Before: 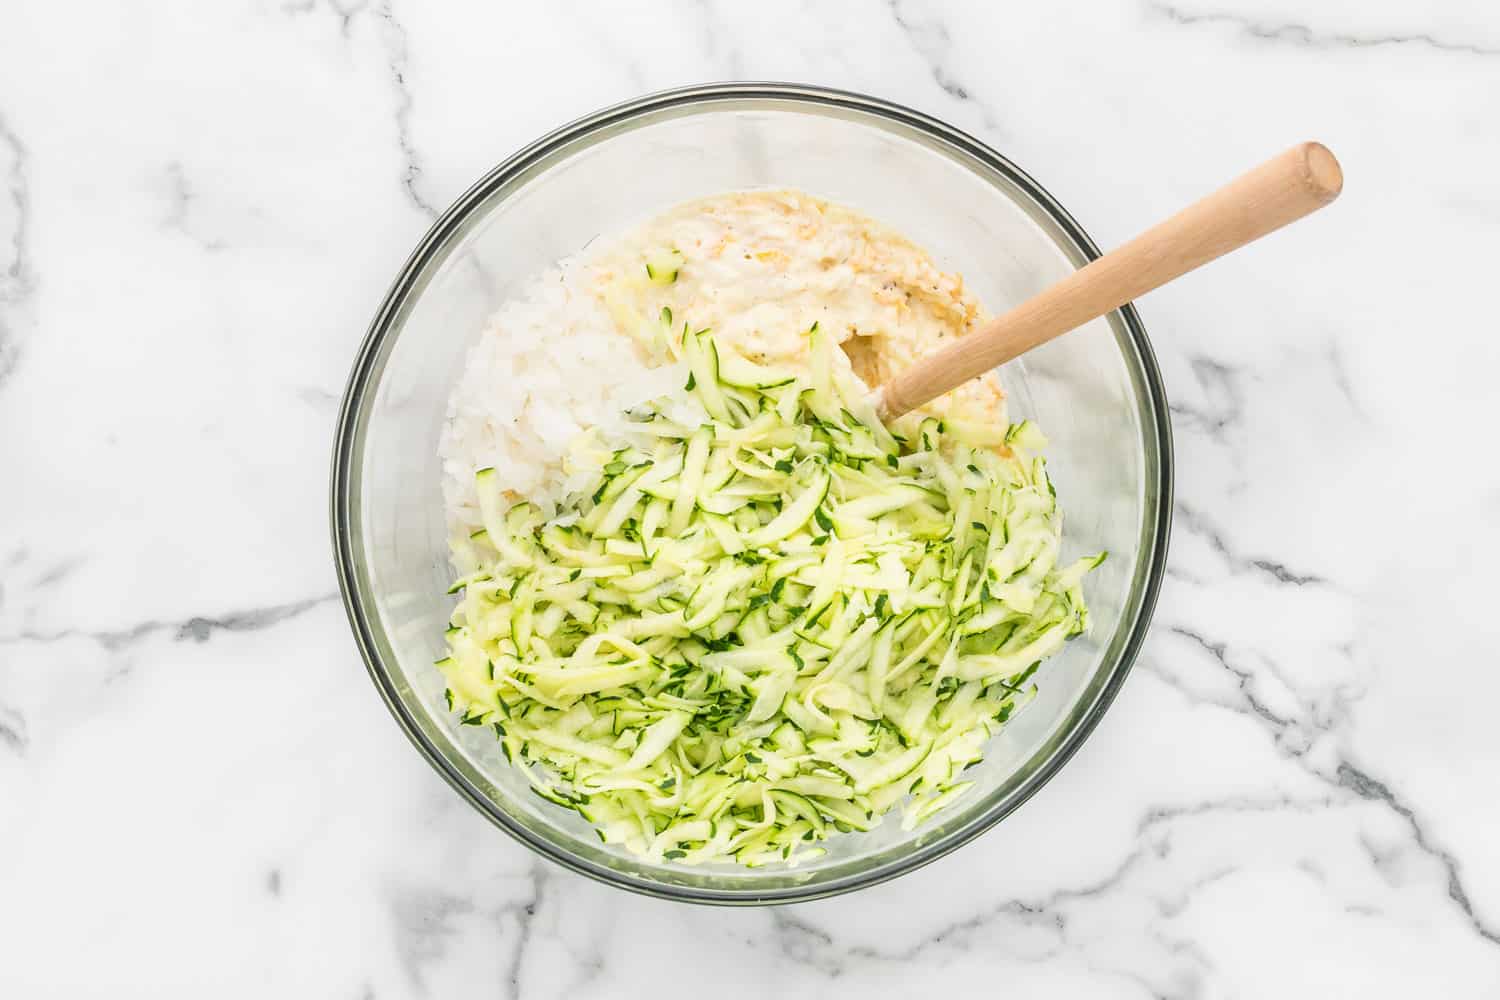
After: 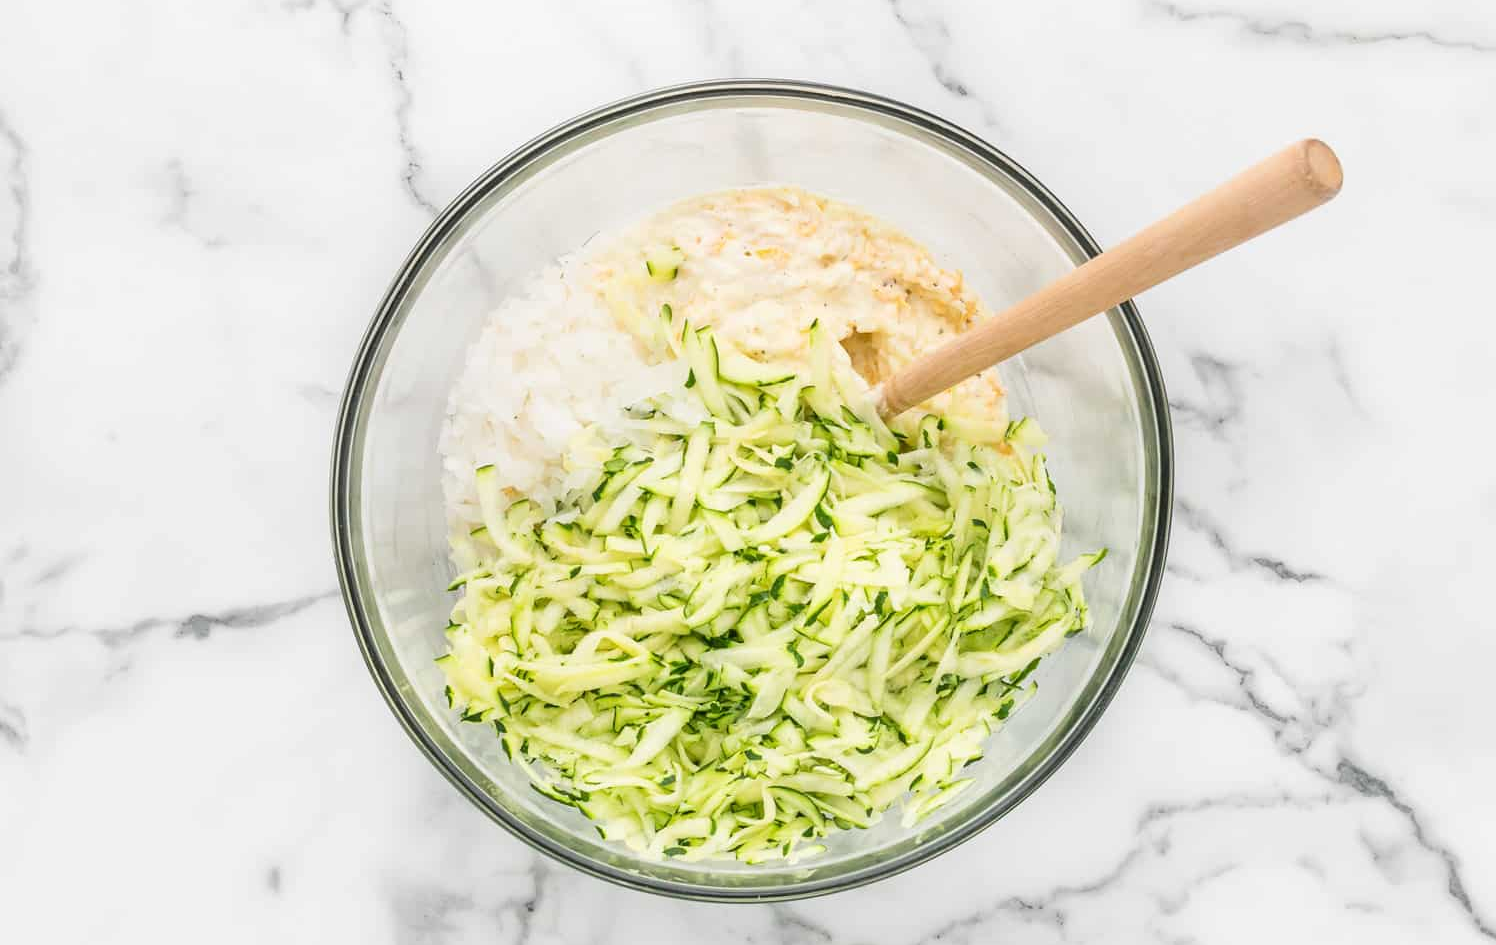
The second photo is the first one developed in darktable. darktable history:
crop: top 0.381%, right 0.266%, bottom 5.06%
